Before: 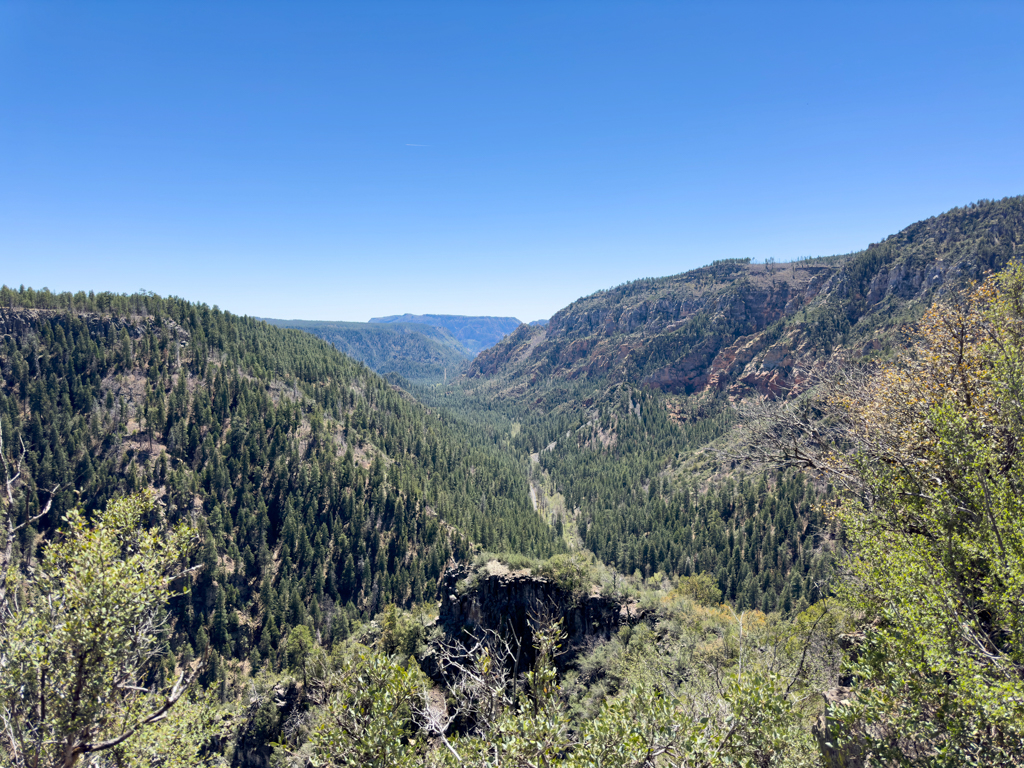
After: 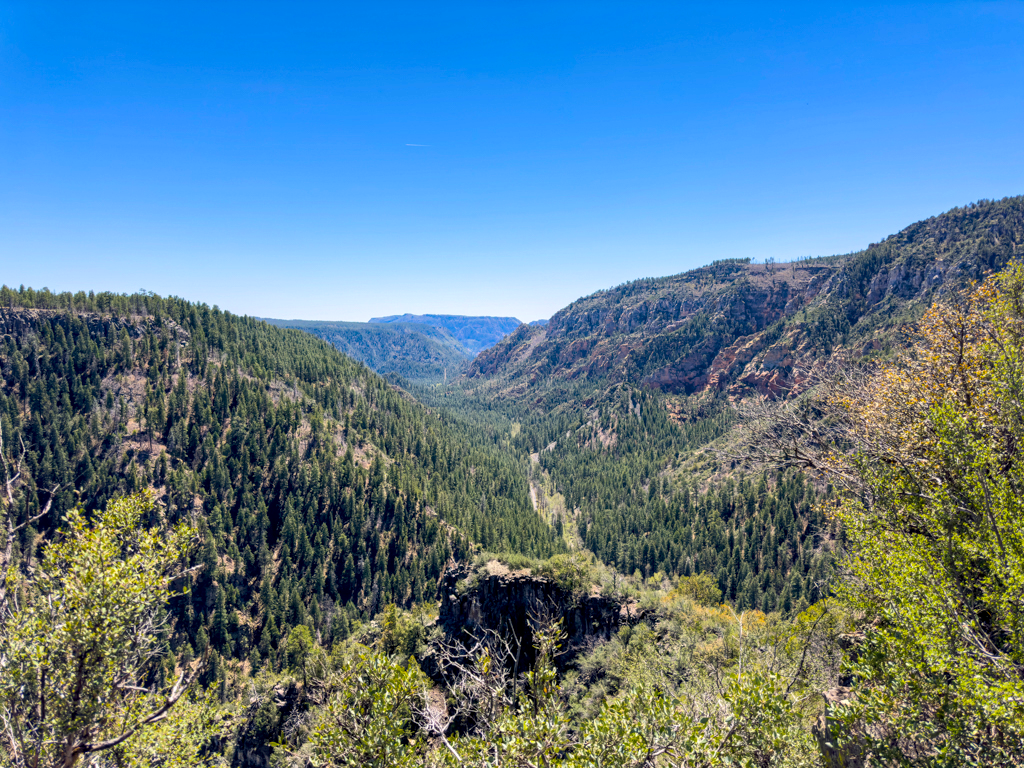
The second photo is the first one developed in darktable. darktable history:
local contrast: on, module defaults
color balance rgb: highlights gain › chroma 0.933%, highlights gain › hue 26.91°, perceptual saturation grading › global saturation 30.303%, global vibrance 20%
